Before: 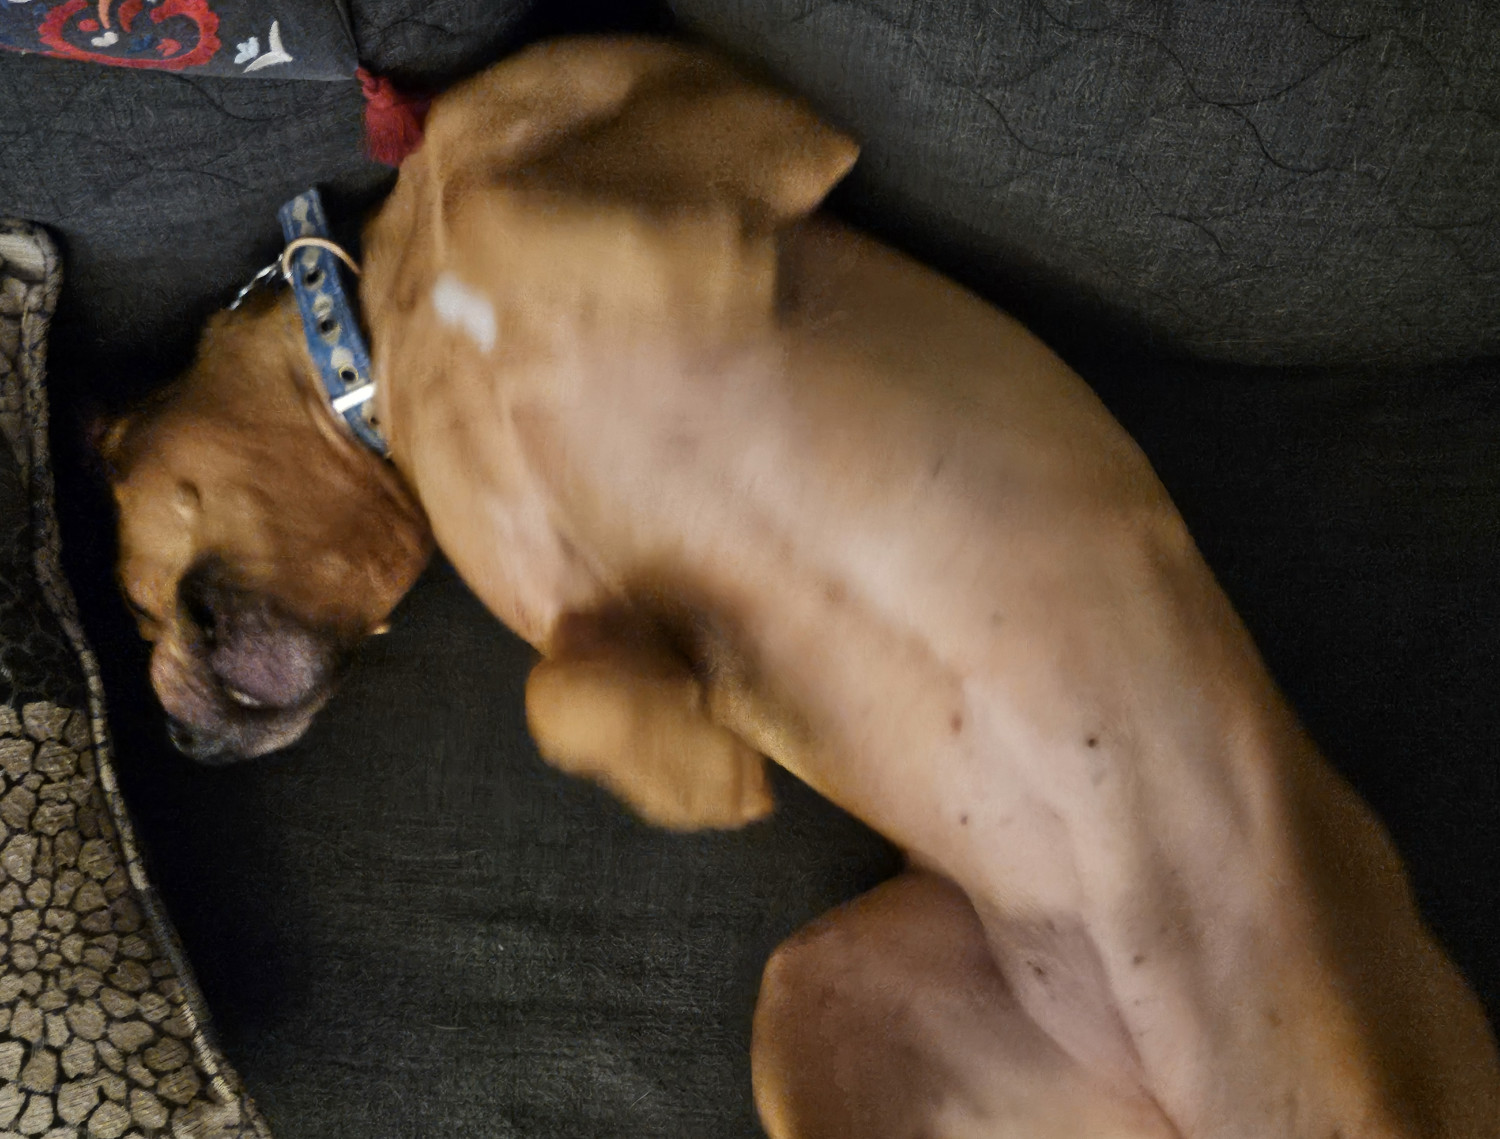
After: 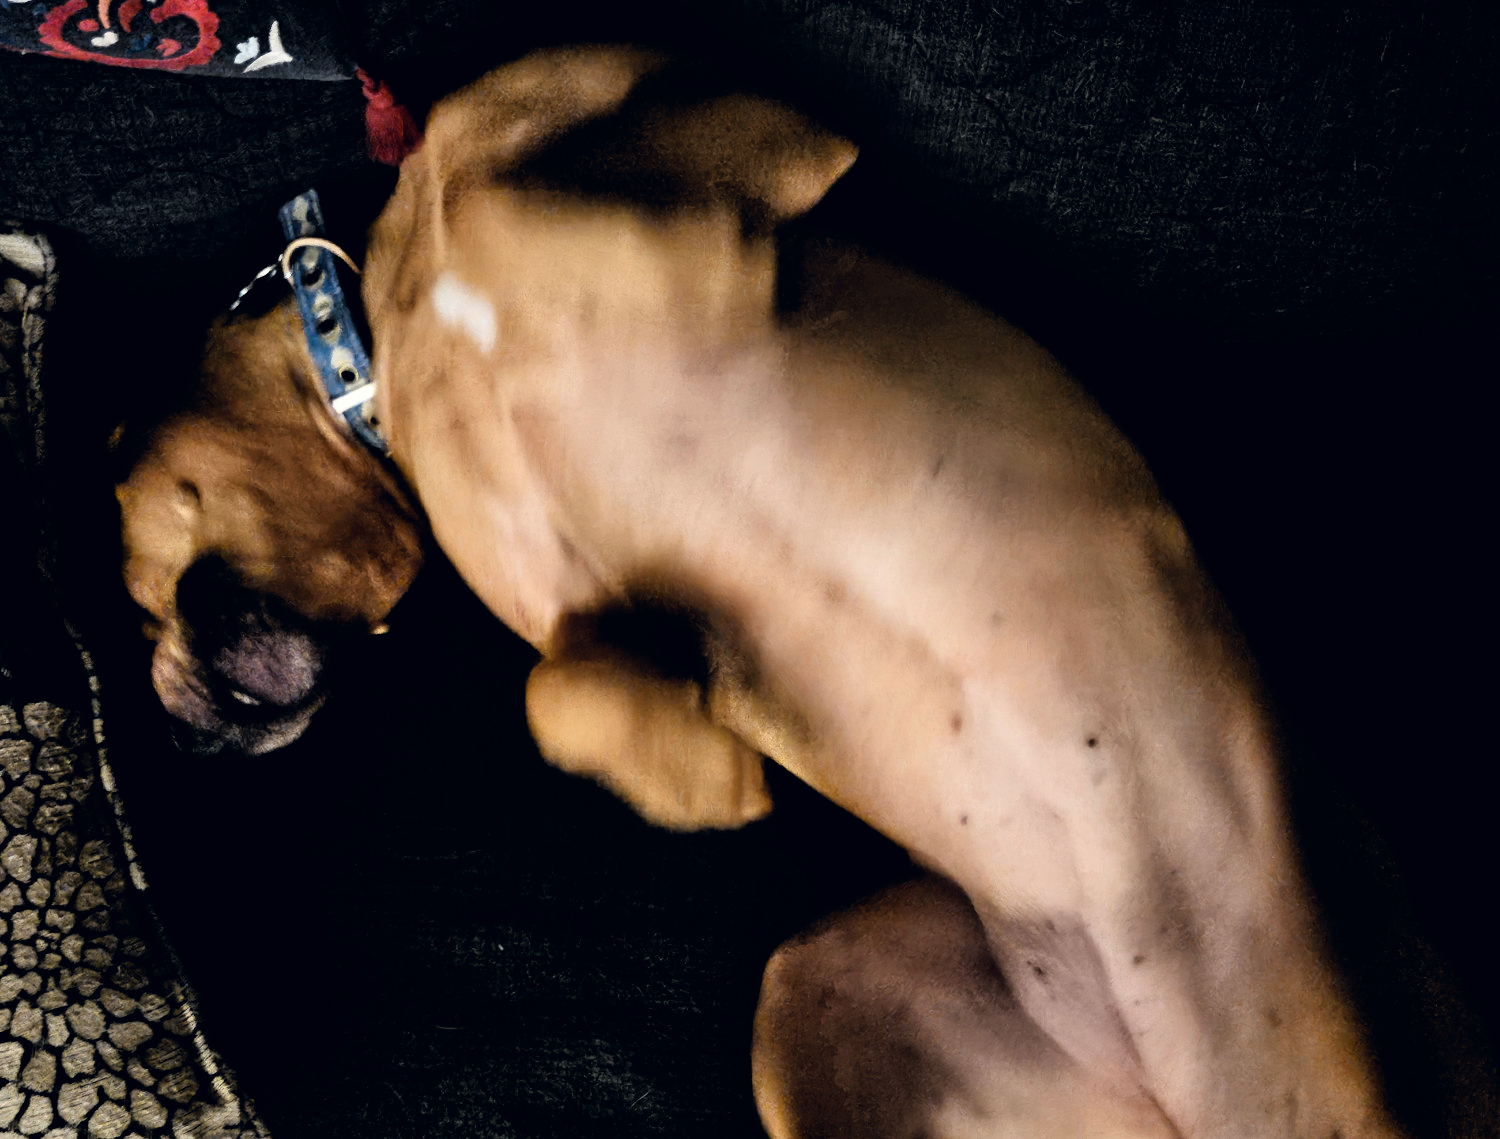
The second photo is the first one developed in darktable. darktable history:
filmic rgb: black relative exposure -3.75 EV, white relative exposure 2.4 EV, dynamic range scaling -50%, hardness 3.42, latitude 30%, contrast 1.8
color correction: highlights a* 0.207, highlights b* 2.7, shadows a* -0.874, shadows b* -4.78
